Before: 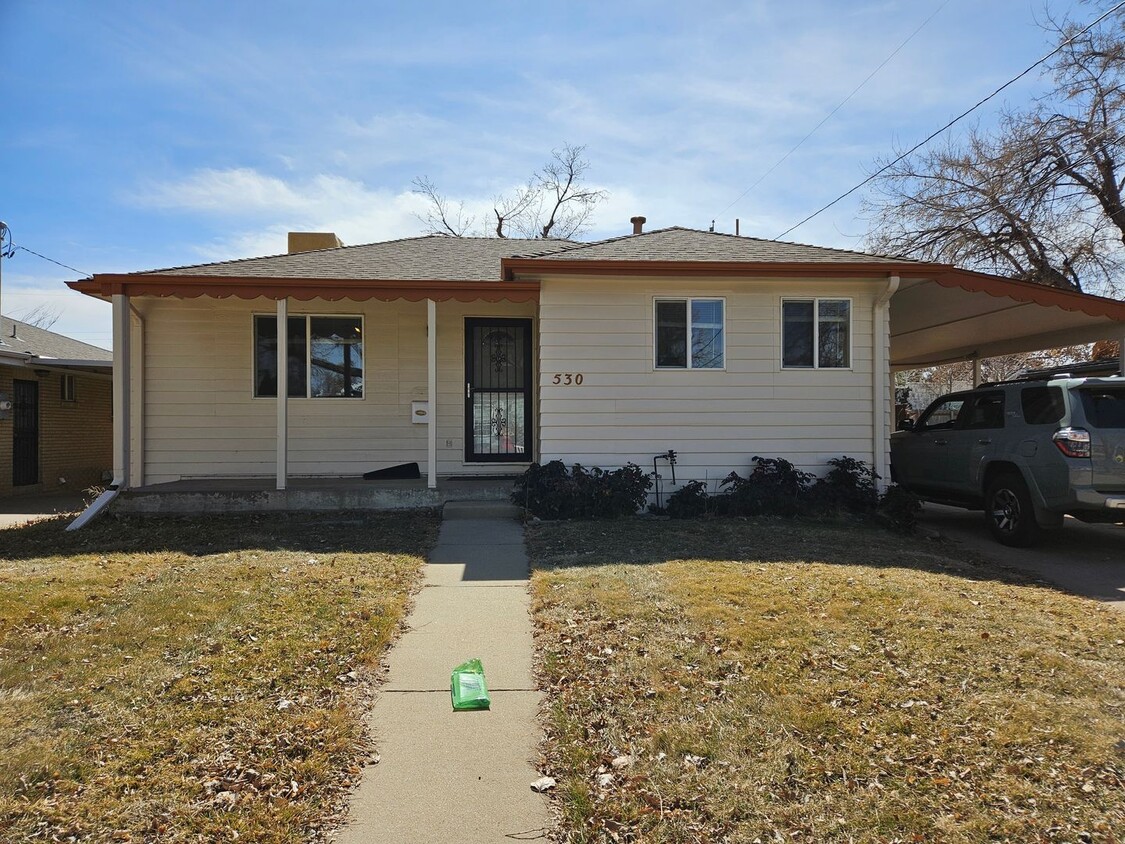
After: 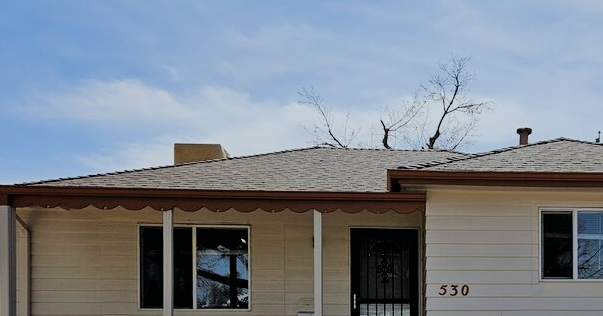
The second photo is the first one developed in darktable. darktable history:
color correction: highlights a* -0.074, highlights b* -5.24, shadows a* -0.14, shadows b* -0.144
filmic rgb: black relative exposure -4.21 EV, white relative exposure 5.13 EV, hardness 2.13, contrast 1.158
crop: left 10.138%, top 10.589%, right 36.261%, bottom 51.887%
